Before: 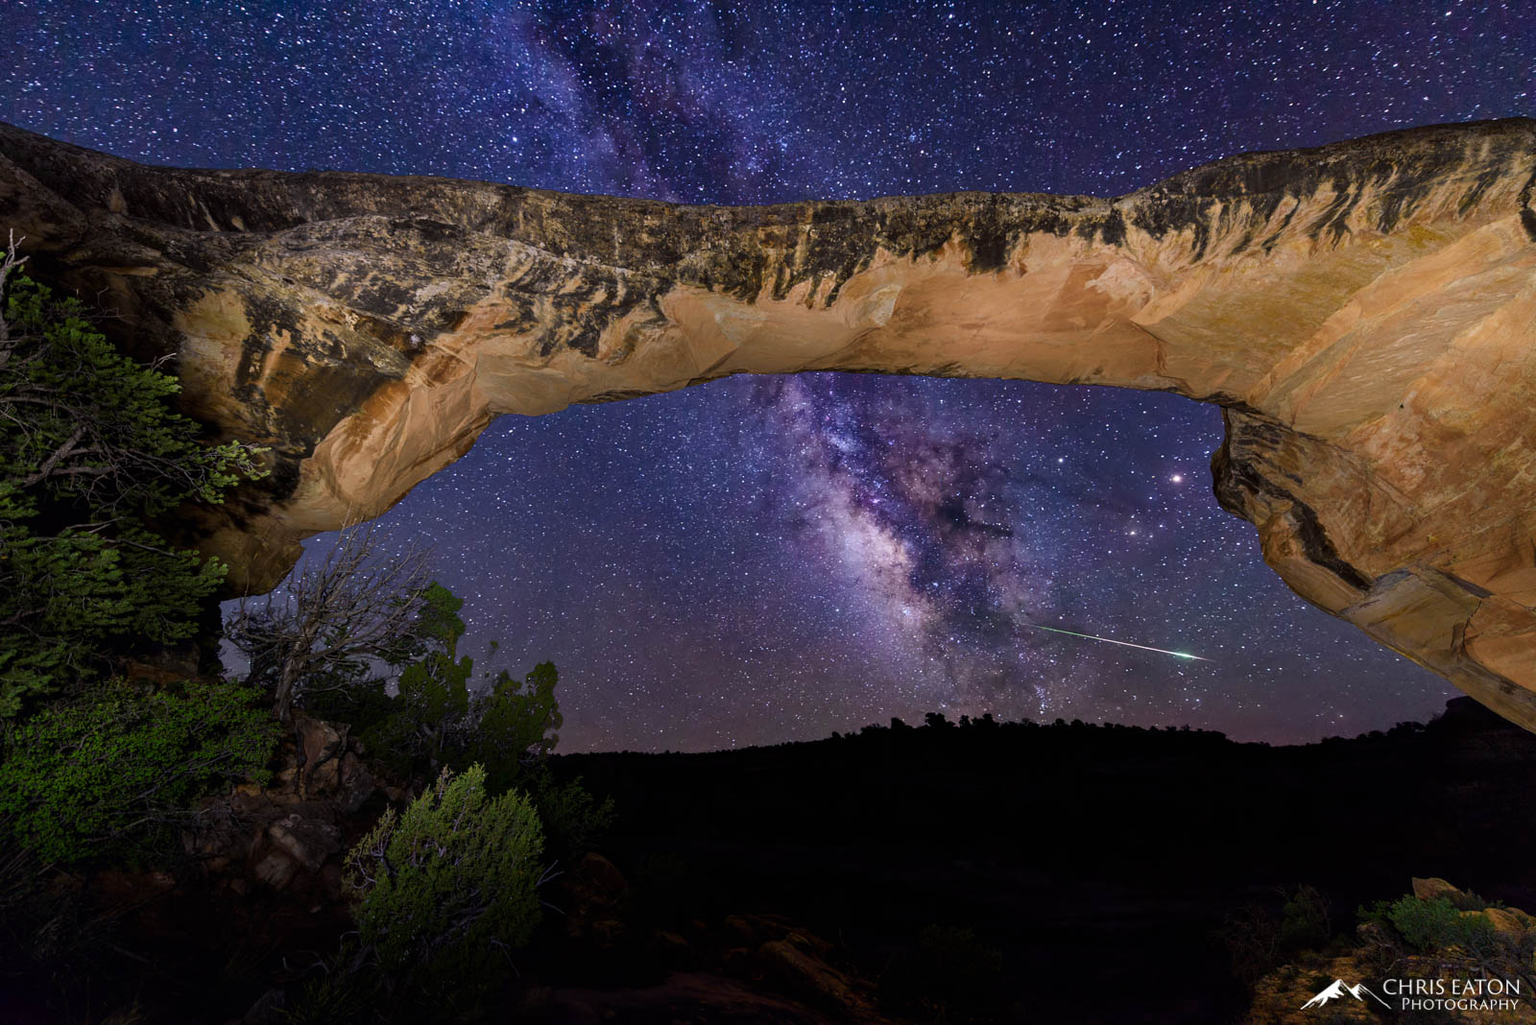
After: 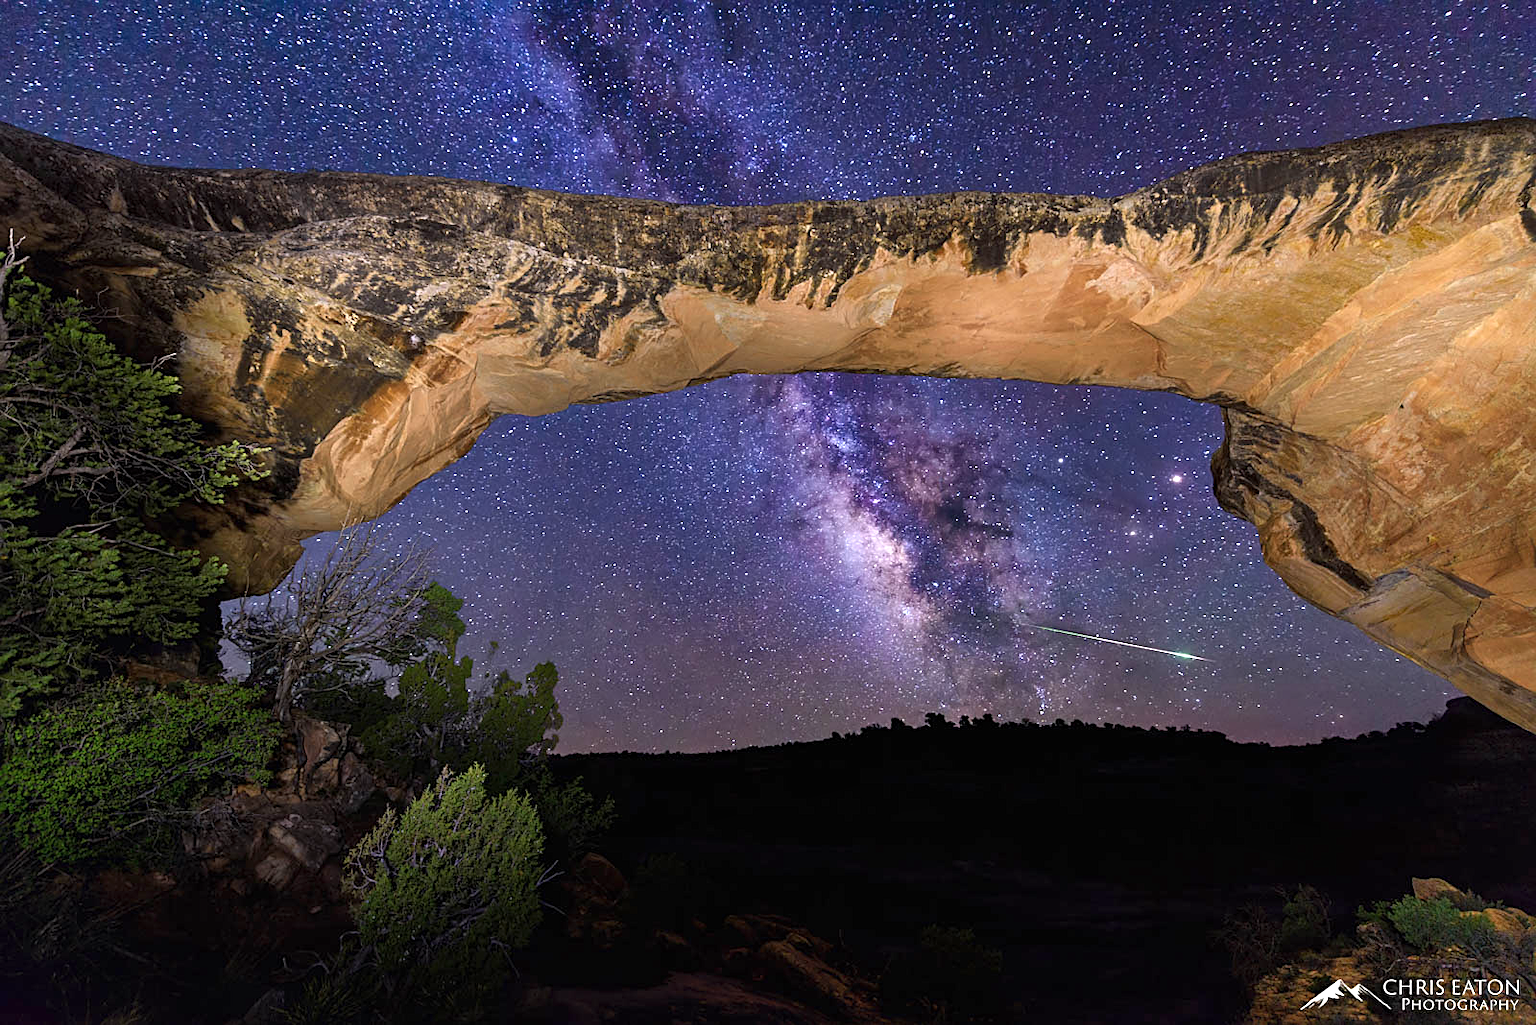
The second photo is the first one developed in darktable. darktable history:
shadows and highlights: shadows 25.72, highlights -25.28
exposure: black level correction 0, exposure 0.692 EV, compensate exposure bias true, compensate highlight preservation false
sharpen: on, module defaults
